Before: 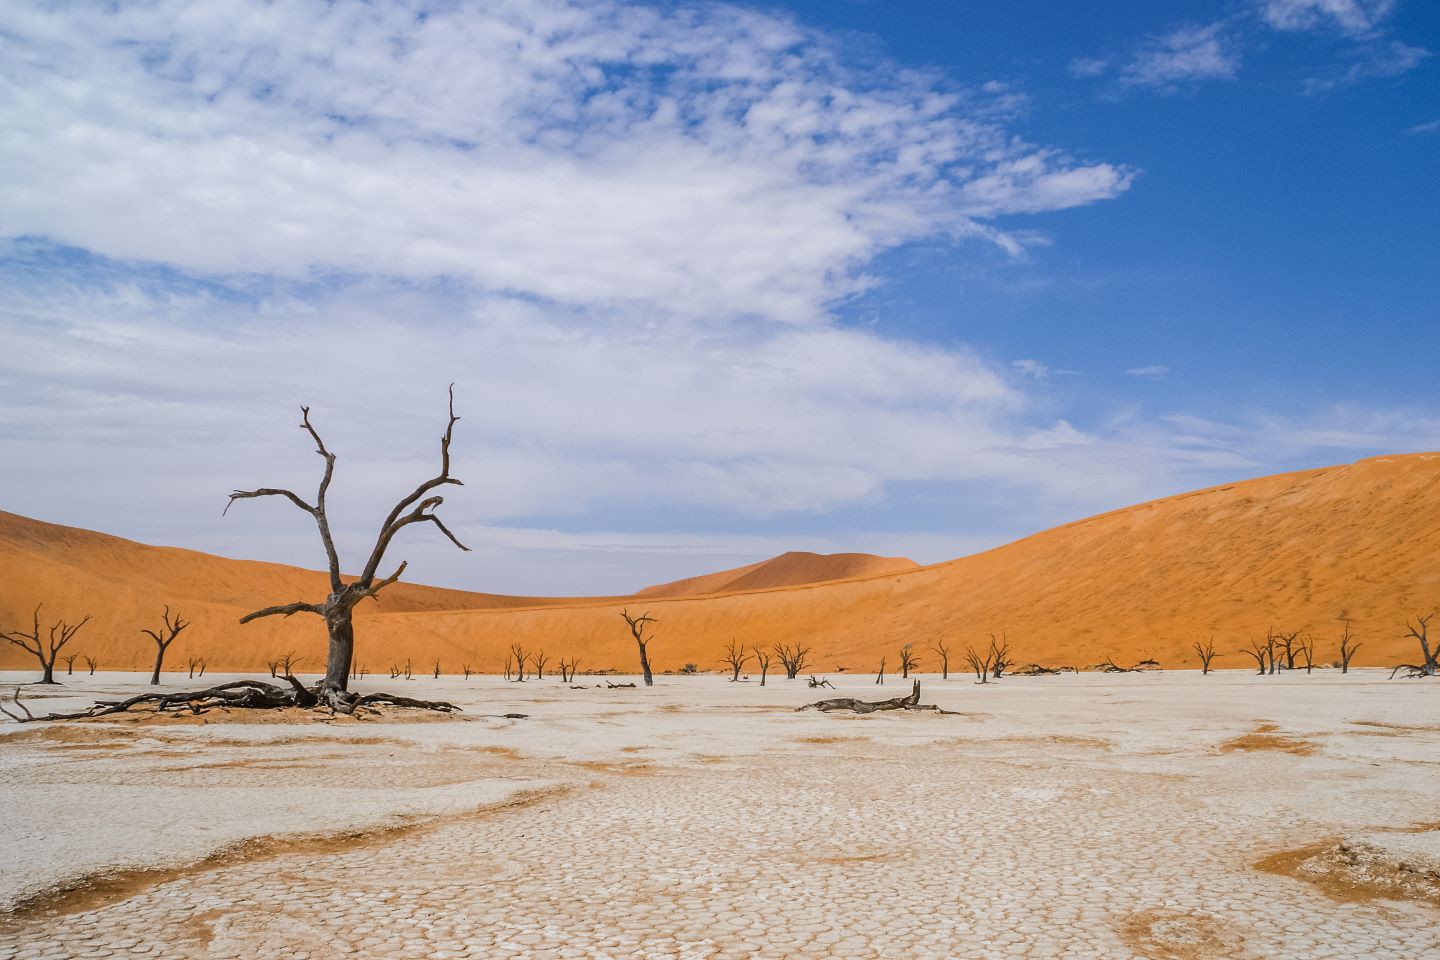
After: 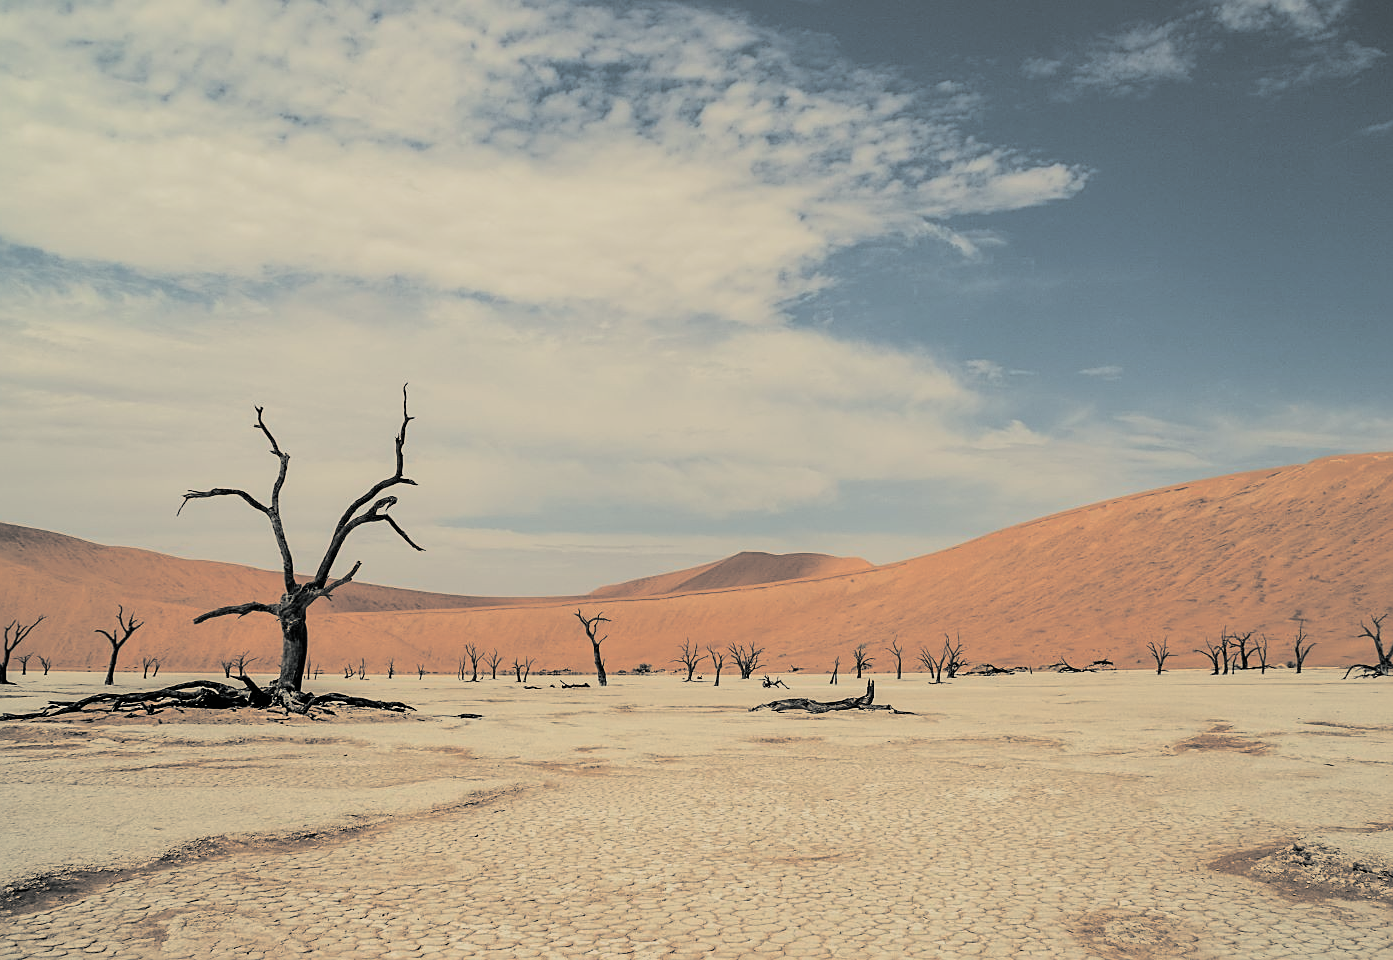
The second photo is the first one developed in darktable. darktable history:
filmic rgb: black relative exposure -5 EV, hardness 2.88, contrast 1.2, highlights saturation mix -30%
sharpen: on, module defaults
split-toning: shadows › hue 190.8°, shadows › saturation 0.05, highlights › hue 54°, highlights › saturation 0.05, compress 0%
crop and rotate: left 3.238%
white balance: red 1.08, blue 0.791
